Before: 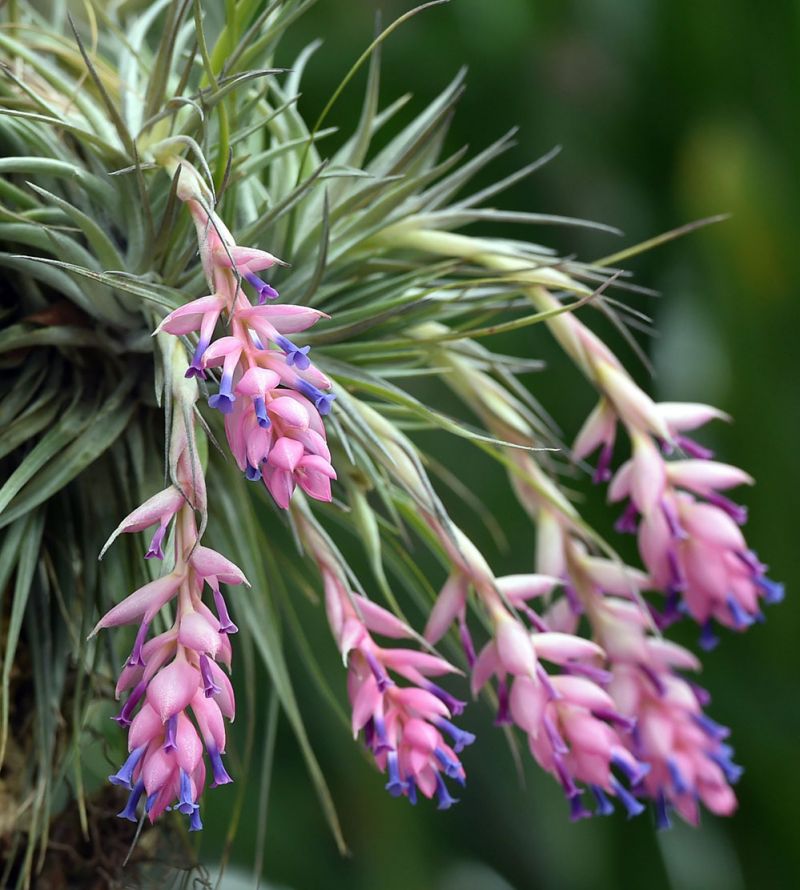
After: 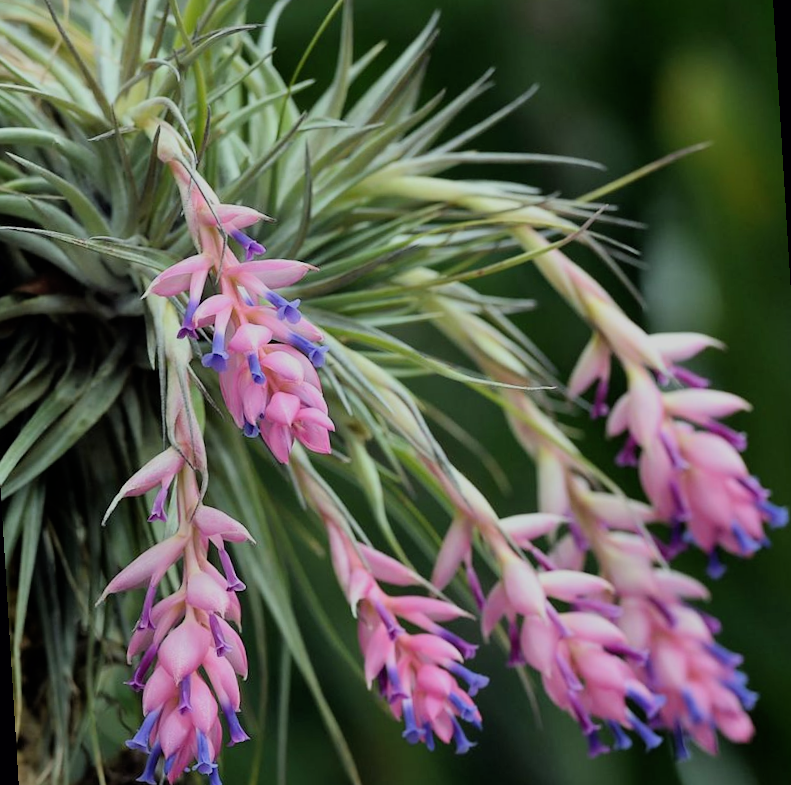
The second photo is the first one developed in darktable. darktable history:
rotate and perspective: rotation -3.52°, crop left 0.036, crop right 0.964, crop top 0.081, crop bottom 0.919
exposure: compensate highlight preservation false
filmic rgb: black relative exposure -7.48 EV, white relative exposure 4.83 EV, hardness 3.4, color science v6 (2022)
